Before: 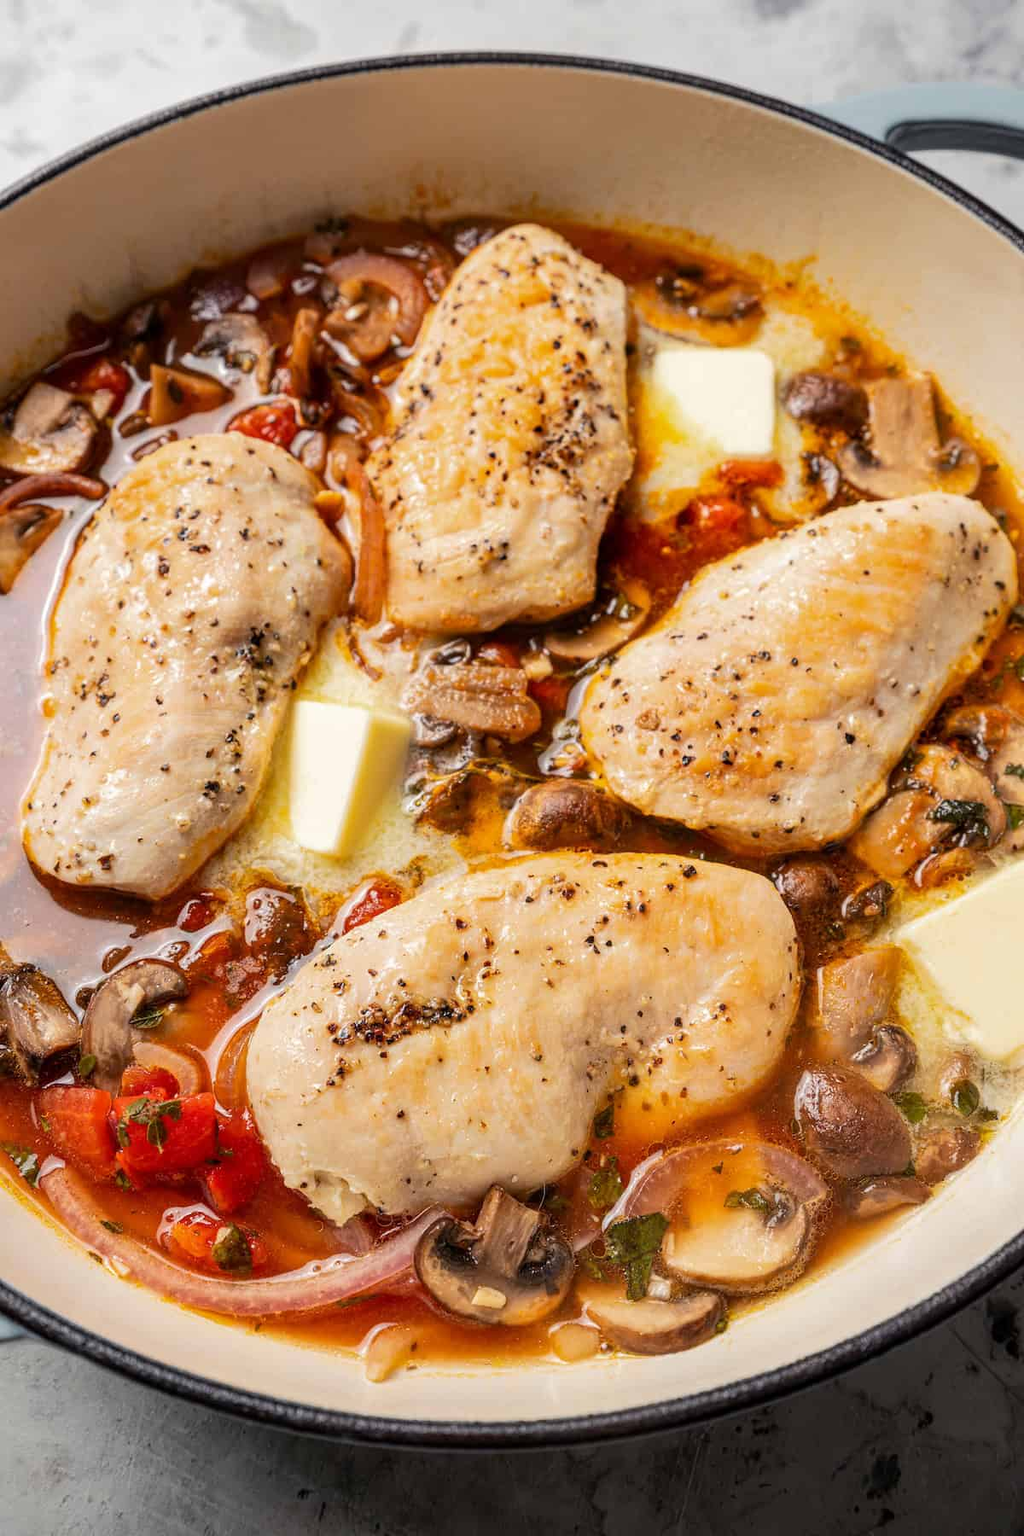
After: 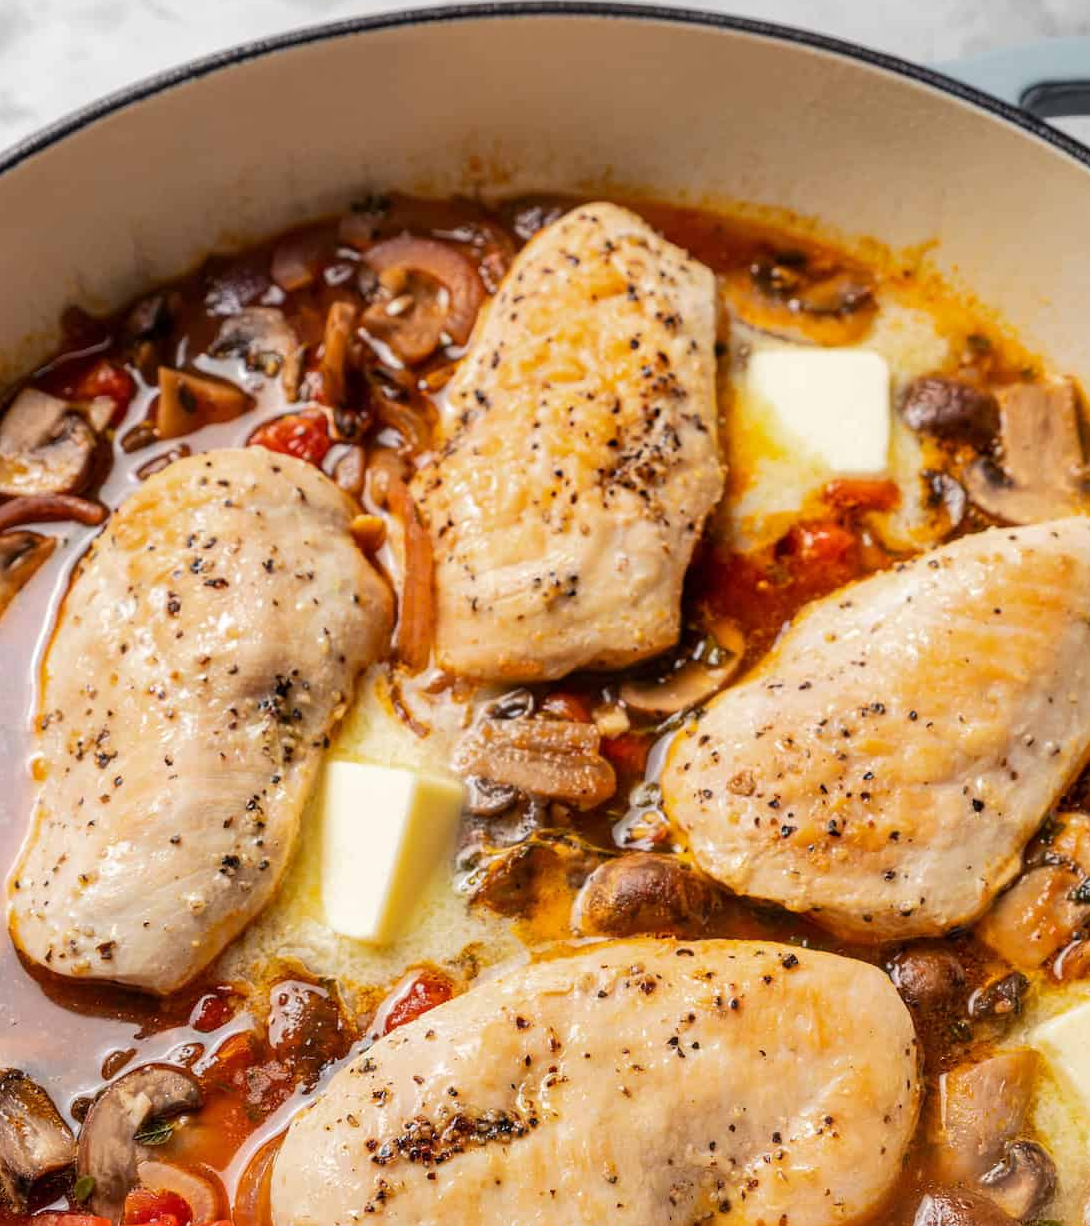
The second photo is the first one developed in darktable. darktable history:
crop: left 1.519%, top 3.38%, right 7.592%, bottom 28.485%
